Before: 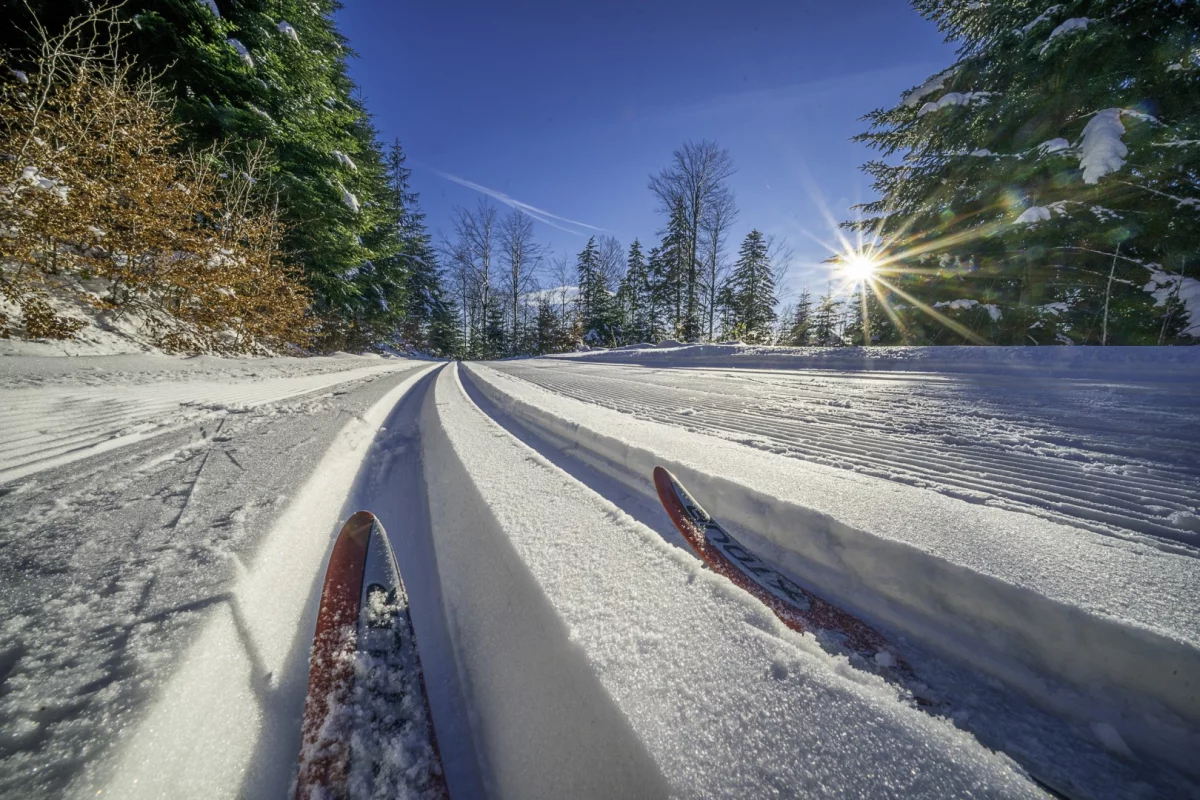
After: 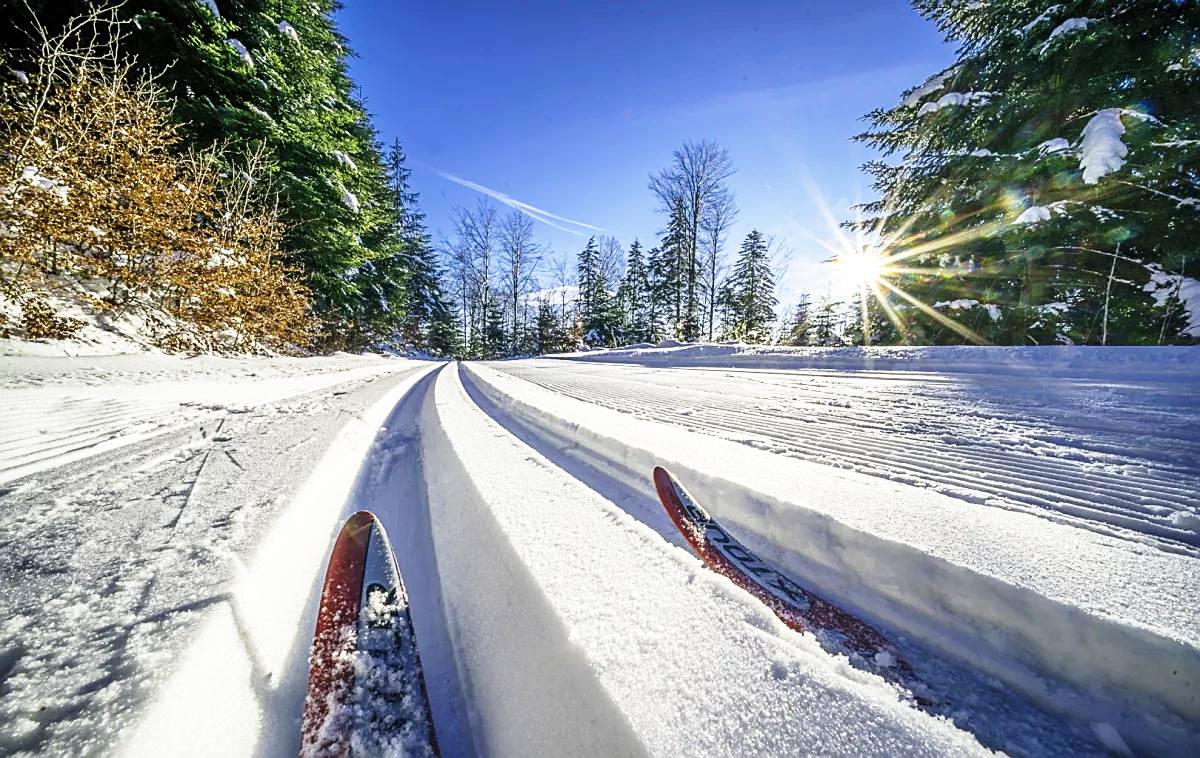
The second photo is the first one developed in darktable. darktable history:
base curve: curves: ch0 [(0, 0) (0.026, 0.03) (0.109, 0.232) (0.351, 0.748) (0.669, 0.968) (1, 1)], preserve colors none
crop and rotate: top 0.011%, bottom 5.139%
sharpen: on, module defaults
